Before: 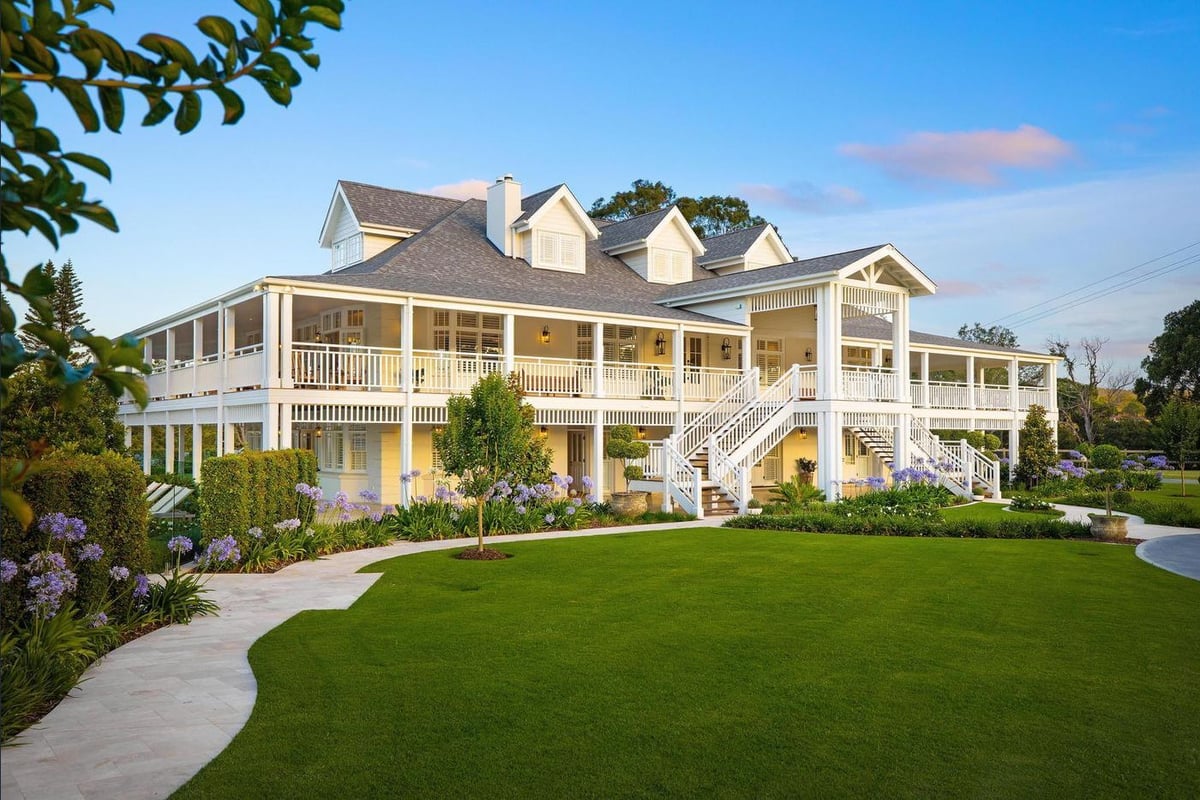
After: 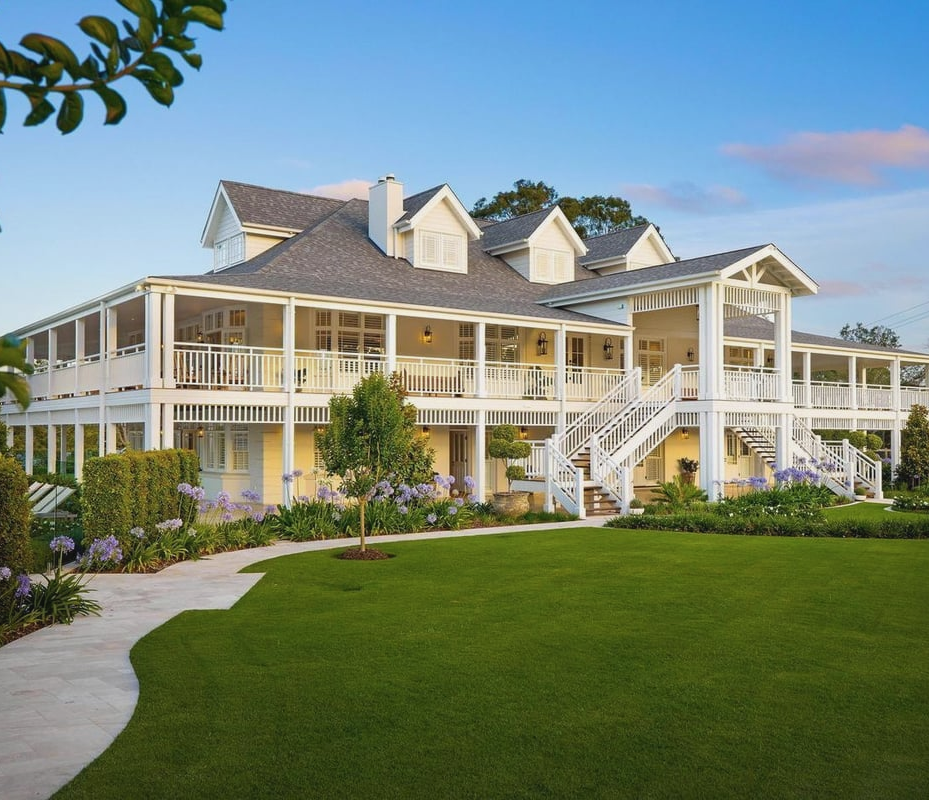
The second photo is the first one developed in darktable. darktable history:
crop: left 9.88%, right 12.664%
contrast brightness saturation: contrast -0.08, brightness -0.04, saturation -0.11
